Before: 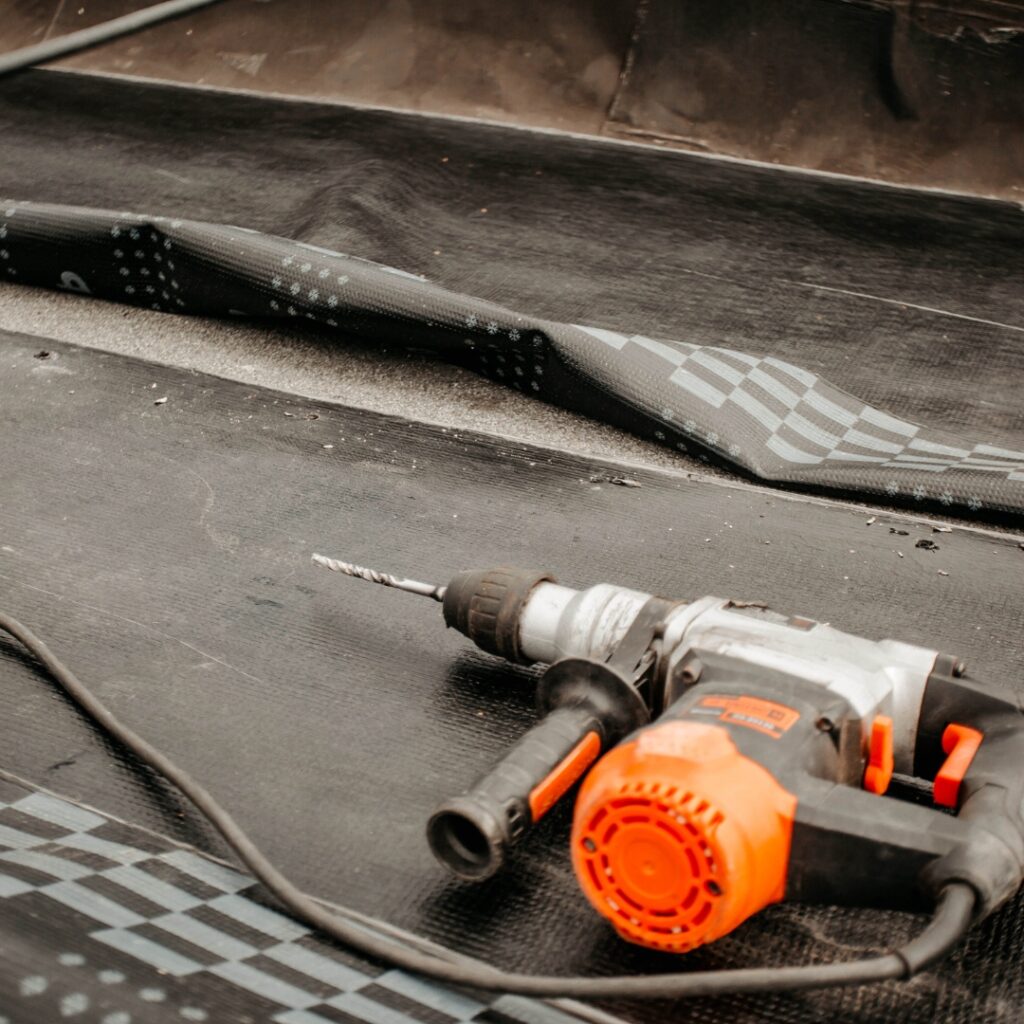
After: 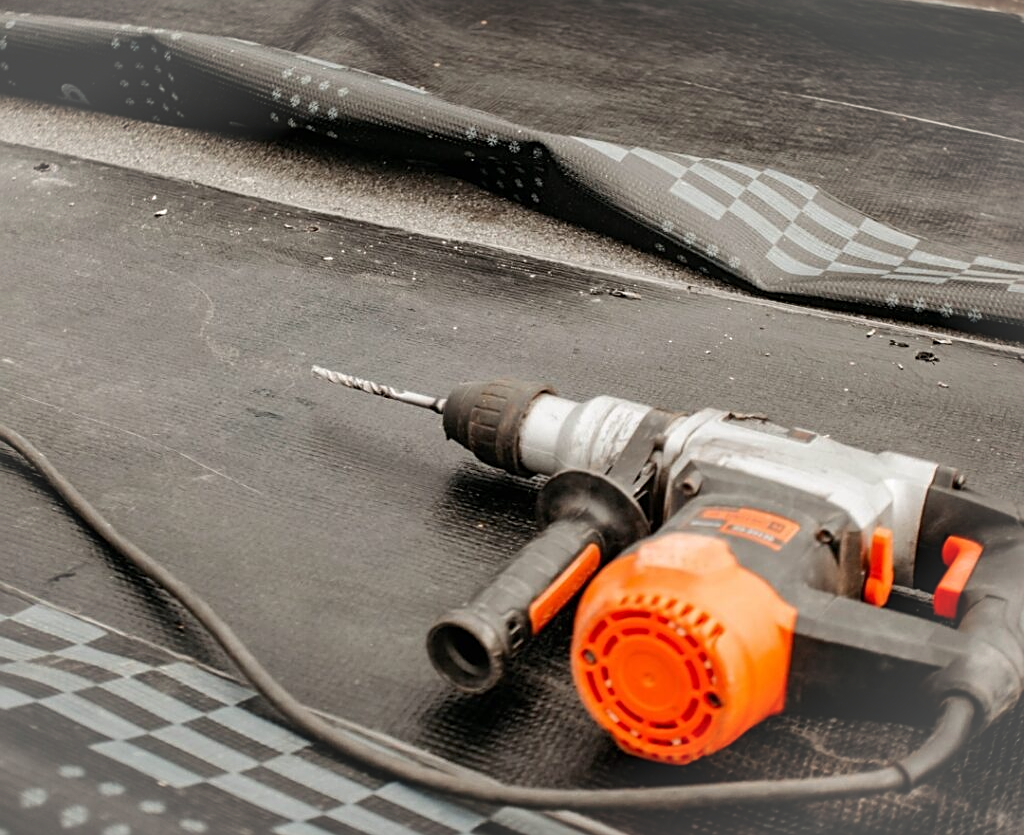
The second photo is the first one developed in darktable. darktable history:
crop and rotate: top 18.378%
sharpen: amount 0.481
vignetting: fall-off start 90.92%, fall-off radius 38.82%, brightness 0.068, saturation 0, width/height ratio 1.217, shape 1.3
